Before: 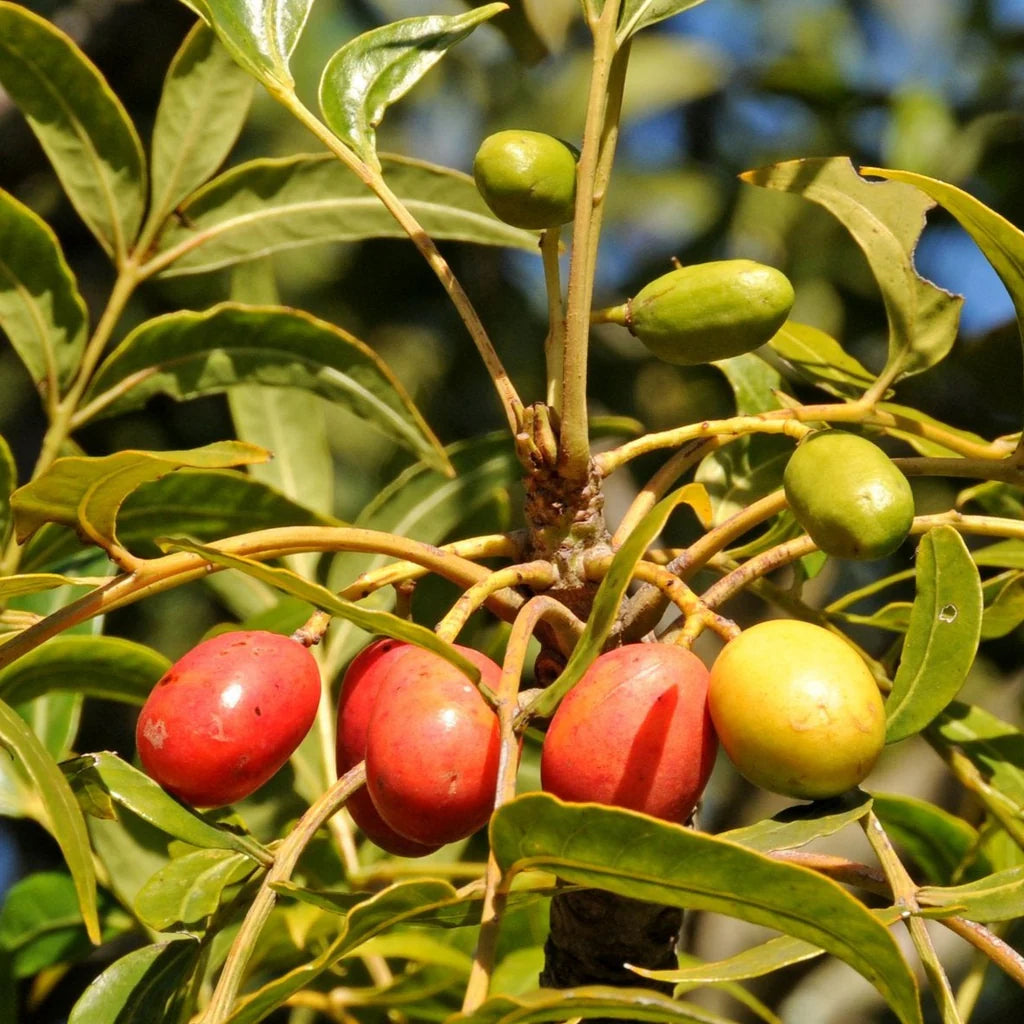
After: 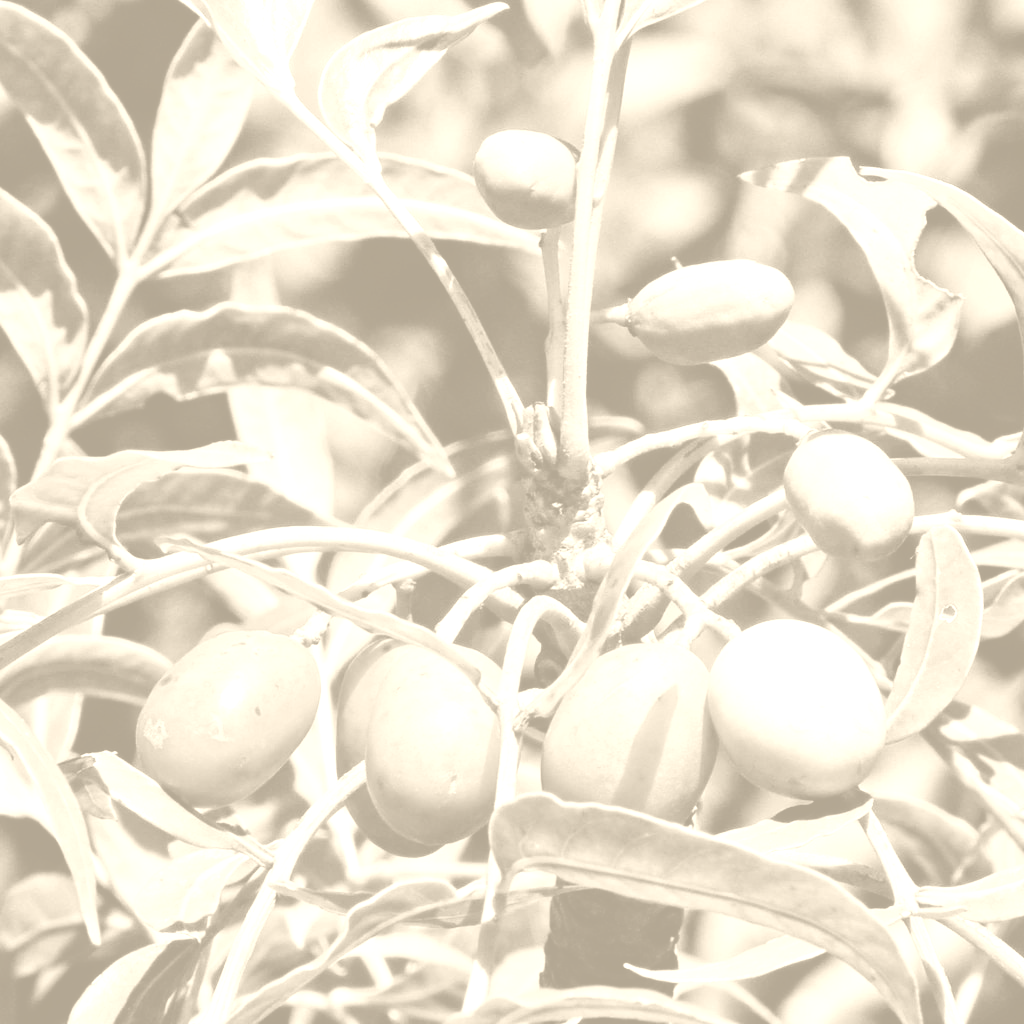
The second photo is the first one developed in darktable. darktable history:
rgb levels: mode RGB, independent channels, levels [[0, 0.474, 1], [0, 0.5, 1], [0, 0.5, 1]]
colorize: hue 36°, saturation 71%, lightness 80.79%
sigmoid: skew -0.2, preserve hue 0%, red attenuation 0.1, red rotation 0.035, green attenuation 0.1, green rotation -0.017, blue attenuation 0.15, blue rotation -0.052, base primaries Rec2020
